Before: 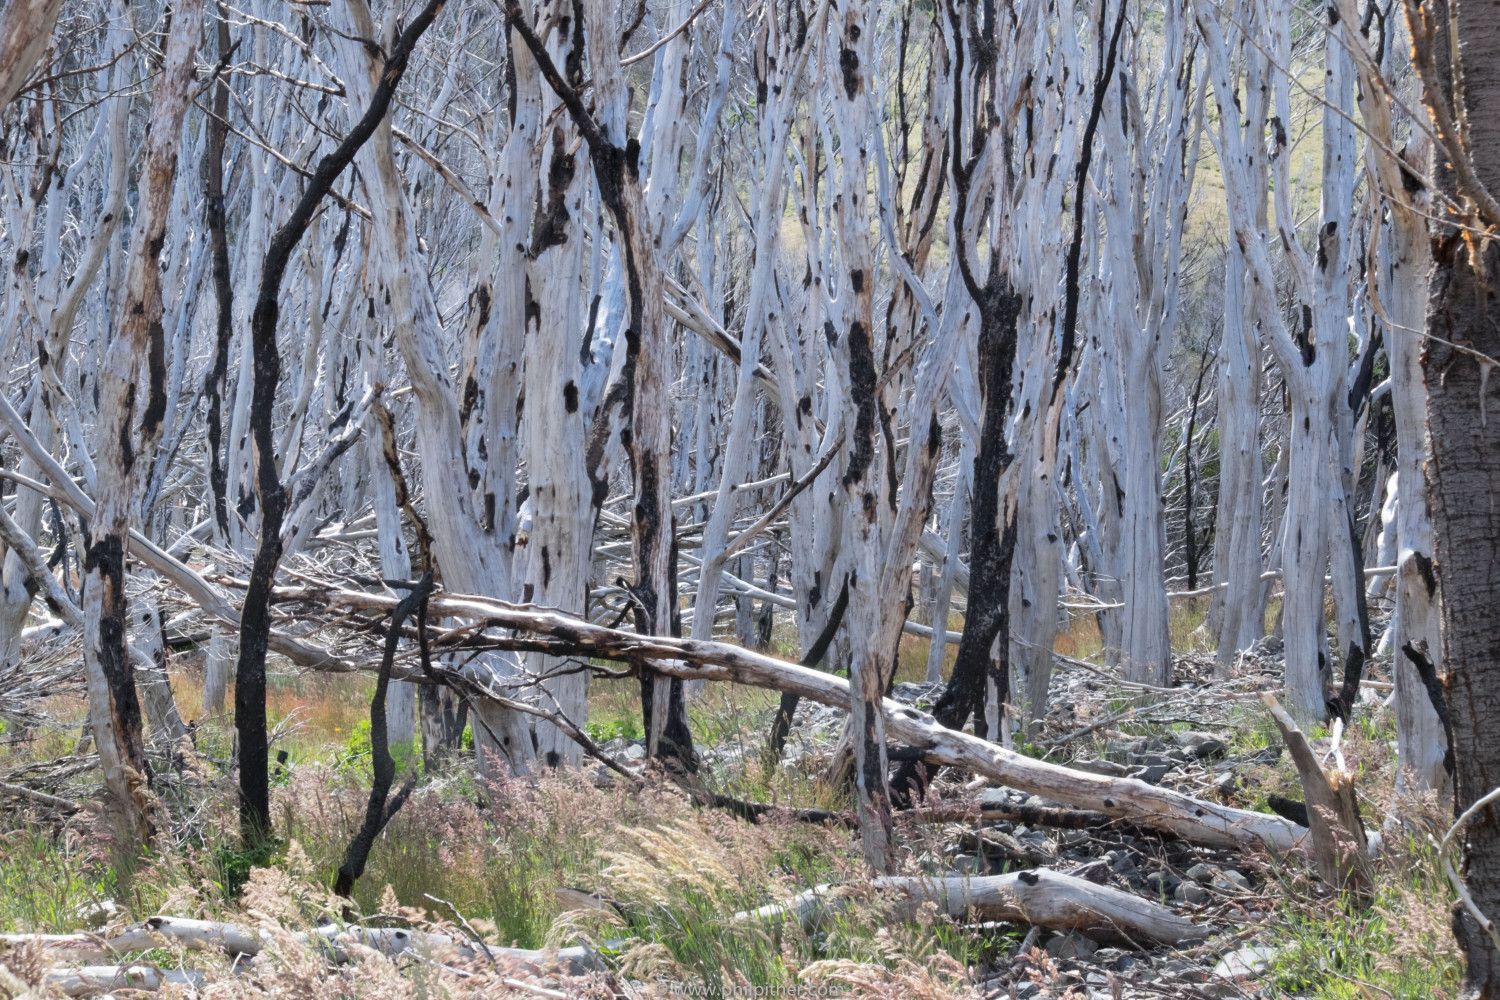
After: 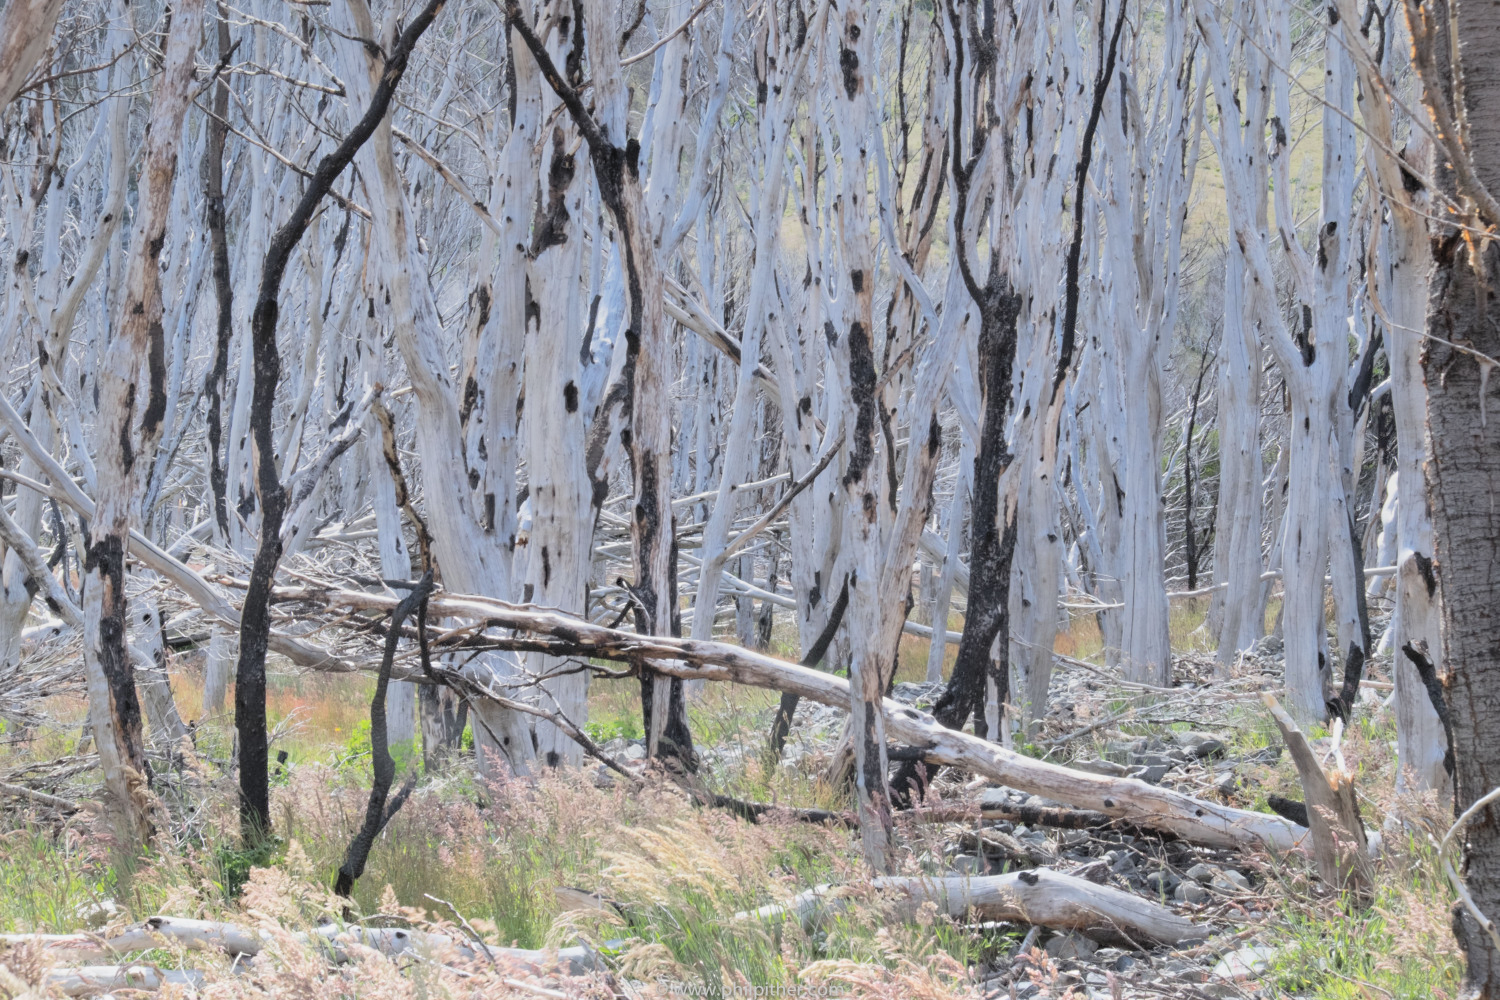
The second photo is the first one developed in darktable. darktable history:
sharpen: radius 5.325, amount 0.312, threshold 26.433
graduated density: on, module defaults
global tonemap: drago (0.7, 100)
color correction: saturation 0.98
